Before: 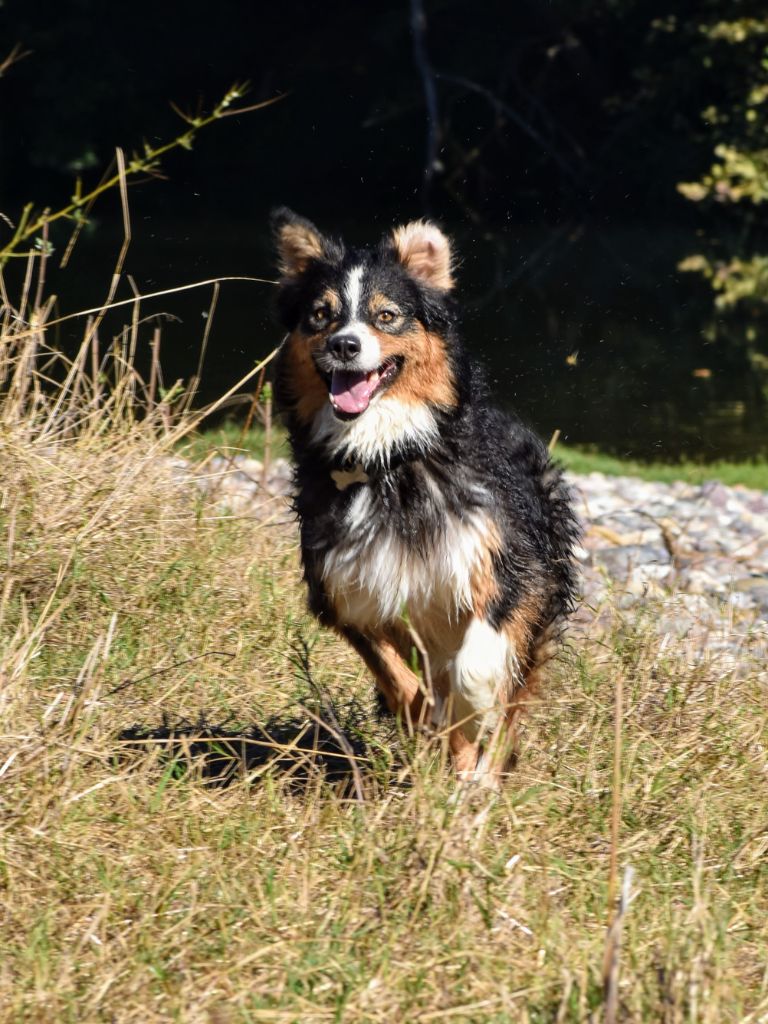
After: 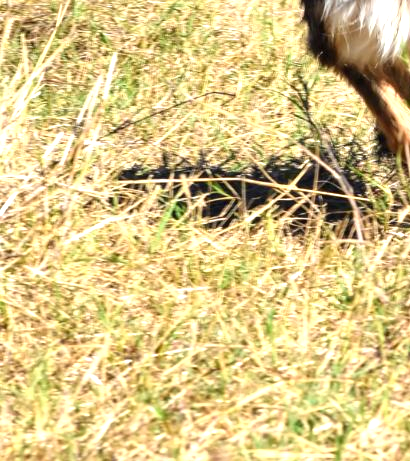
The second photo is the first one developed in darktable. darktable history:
exposure: exposure 1 EV, compensate highlight preservation false
crop and rotate: top 54.778%, right 46.61%, bottom 0.159%
